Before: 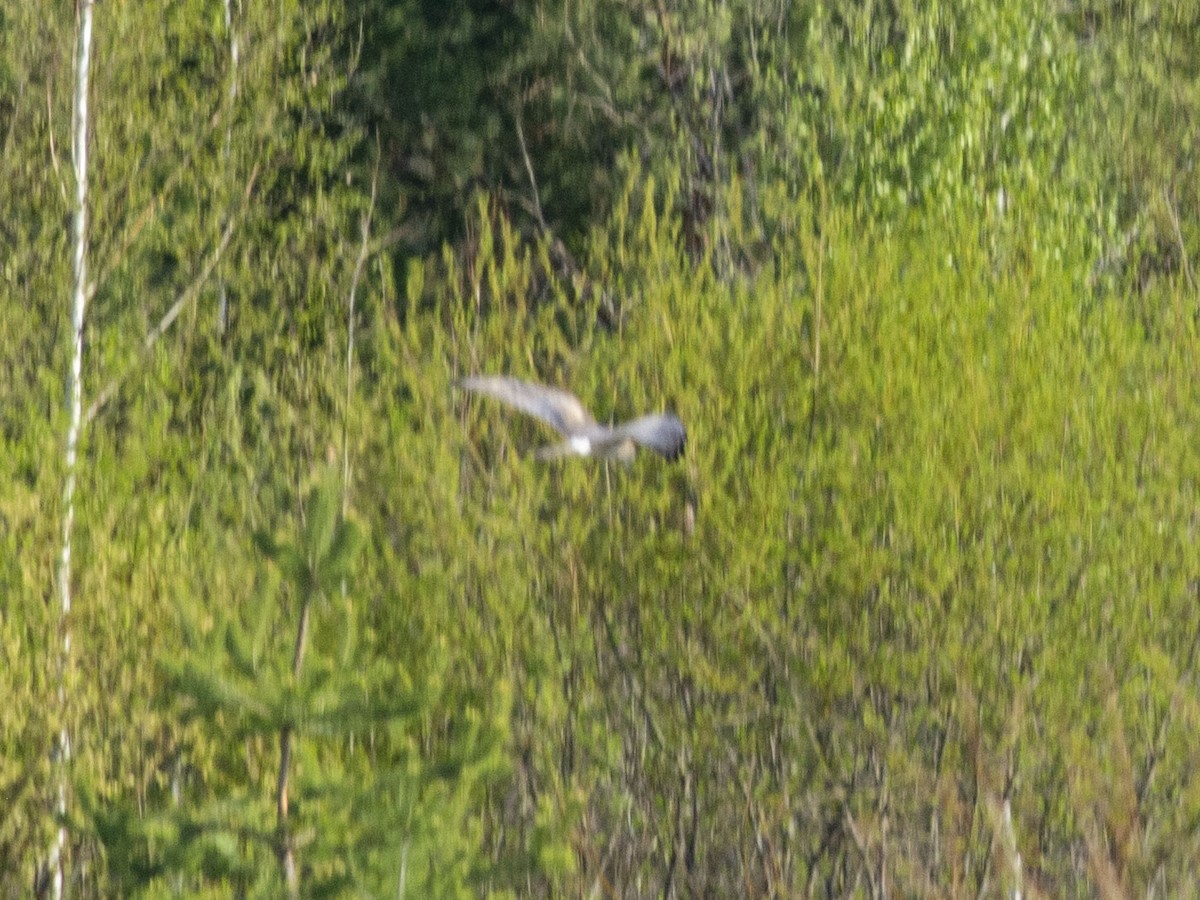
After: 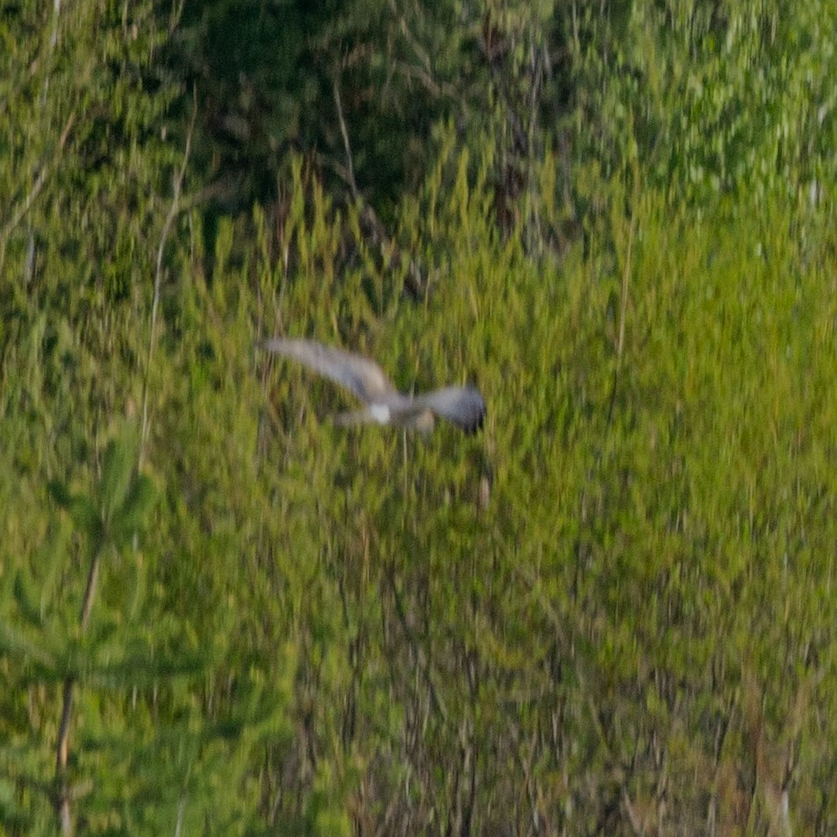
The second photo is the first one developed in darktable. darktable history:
sharpen: amount 0.2
crop and rotate: angle -3.27°, left 14.277%, top 0.028%, right 10.766%, bottom 0.028%
exposure: exposure -1 EV, compensate highlight preservation false
